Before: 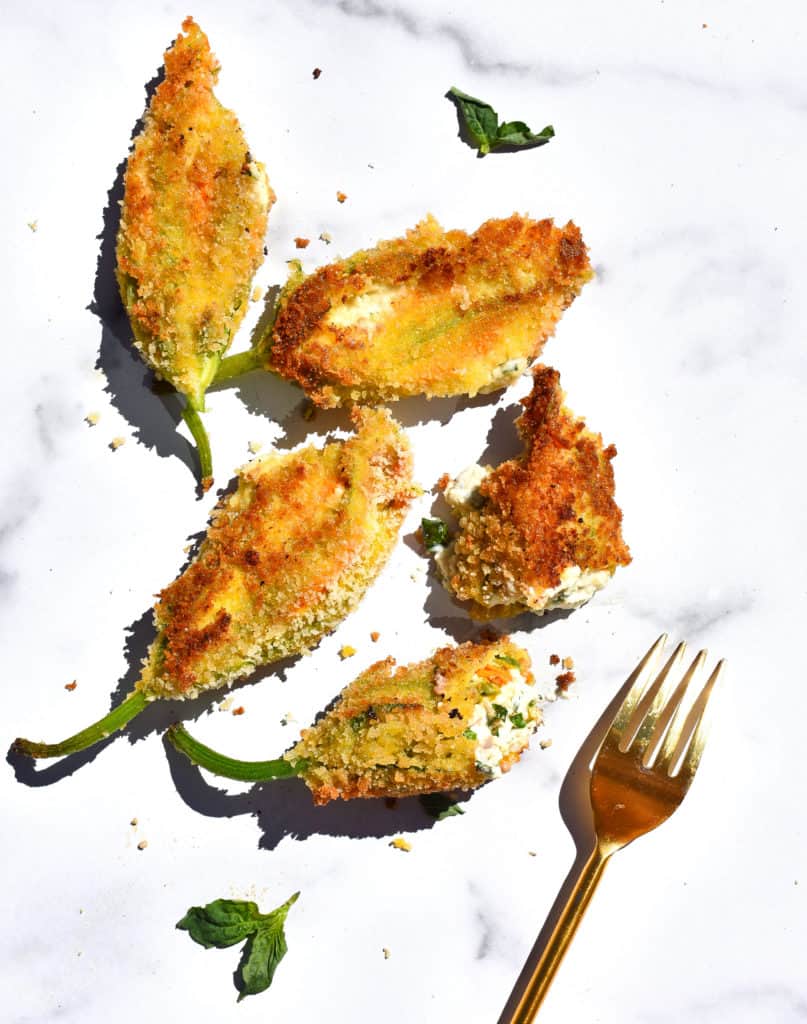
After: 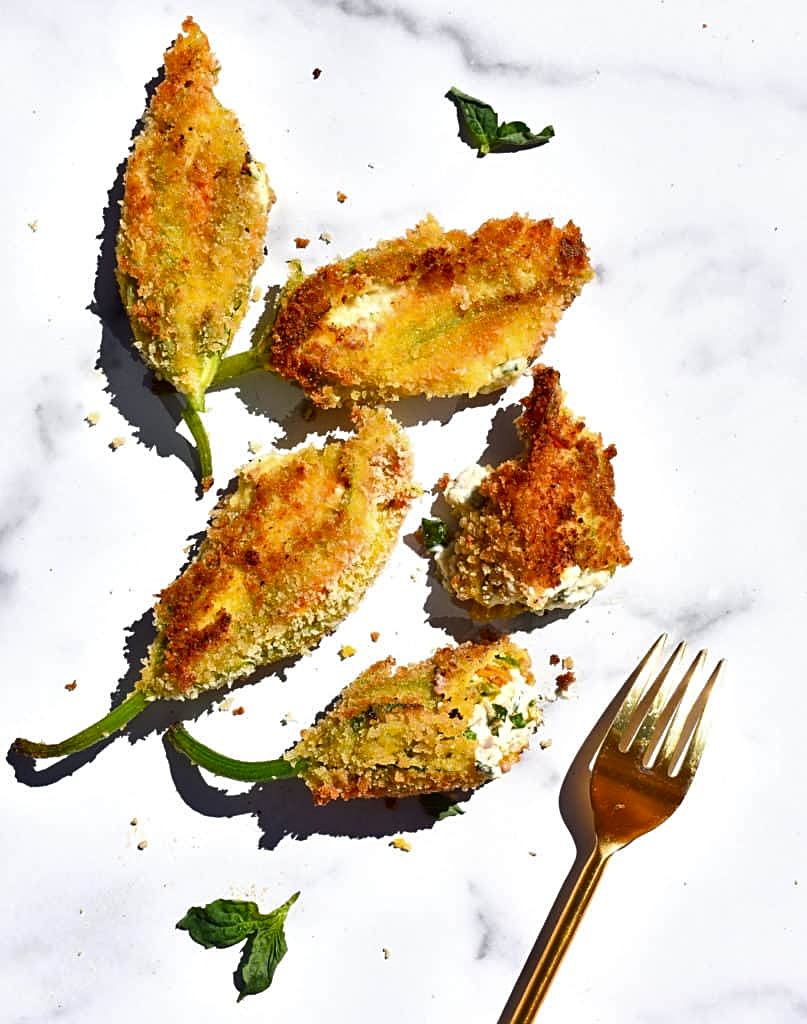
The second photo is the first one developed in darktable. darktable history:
contrast brightness saturation: brightness -0.09
sharpen: on, module defaults
